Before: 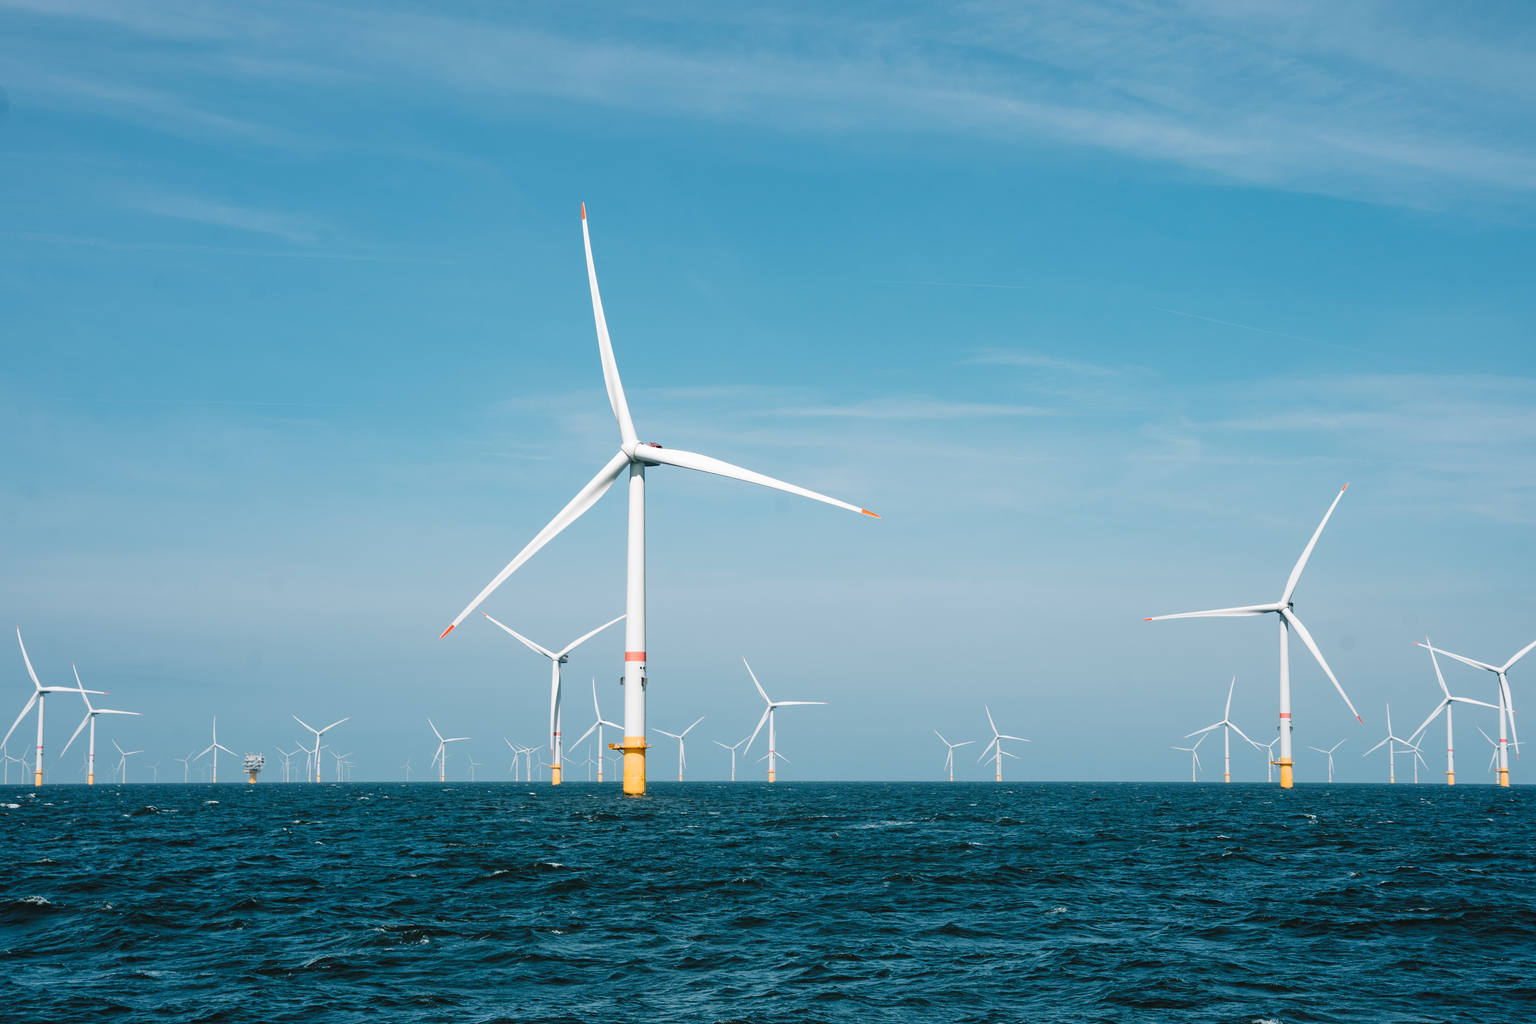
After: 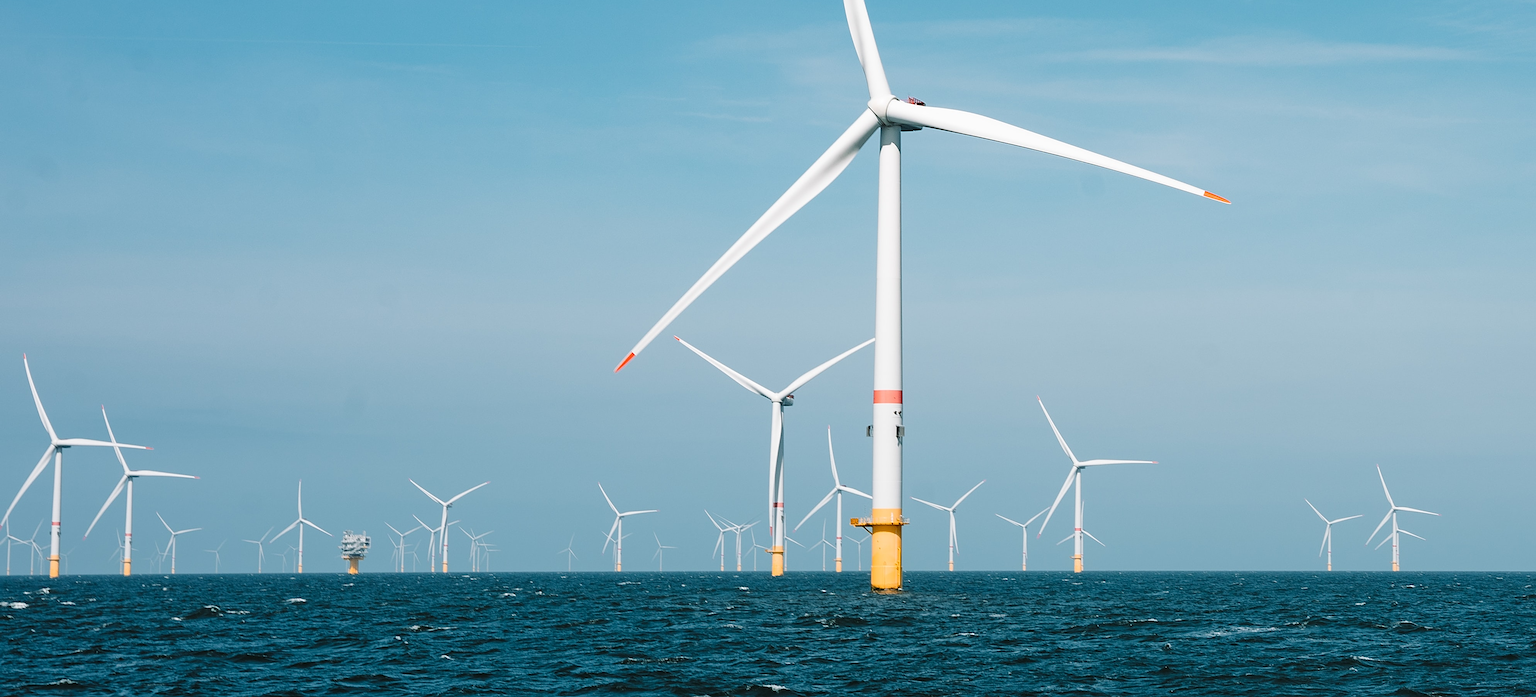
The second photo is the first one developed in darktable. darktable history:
crop: top 36.396%, right 28.402%, bottom 14.823%
sharpen: on, module defaults
